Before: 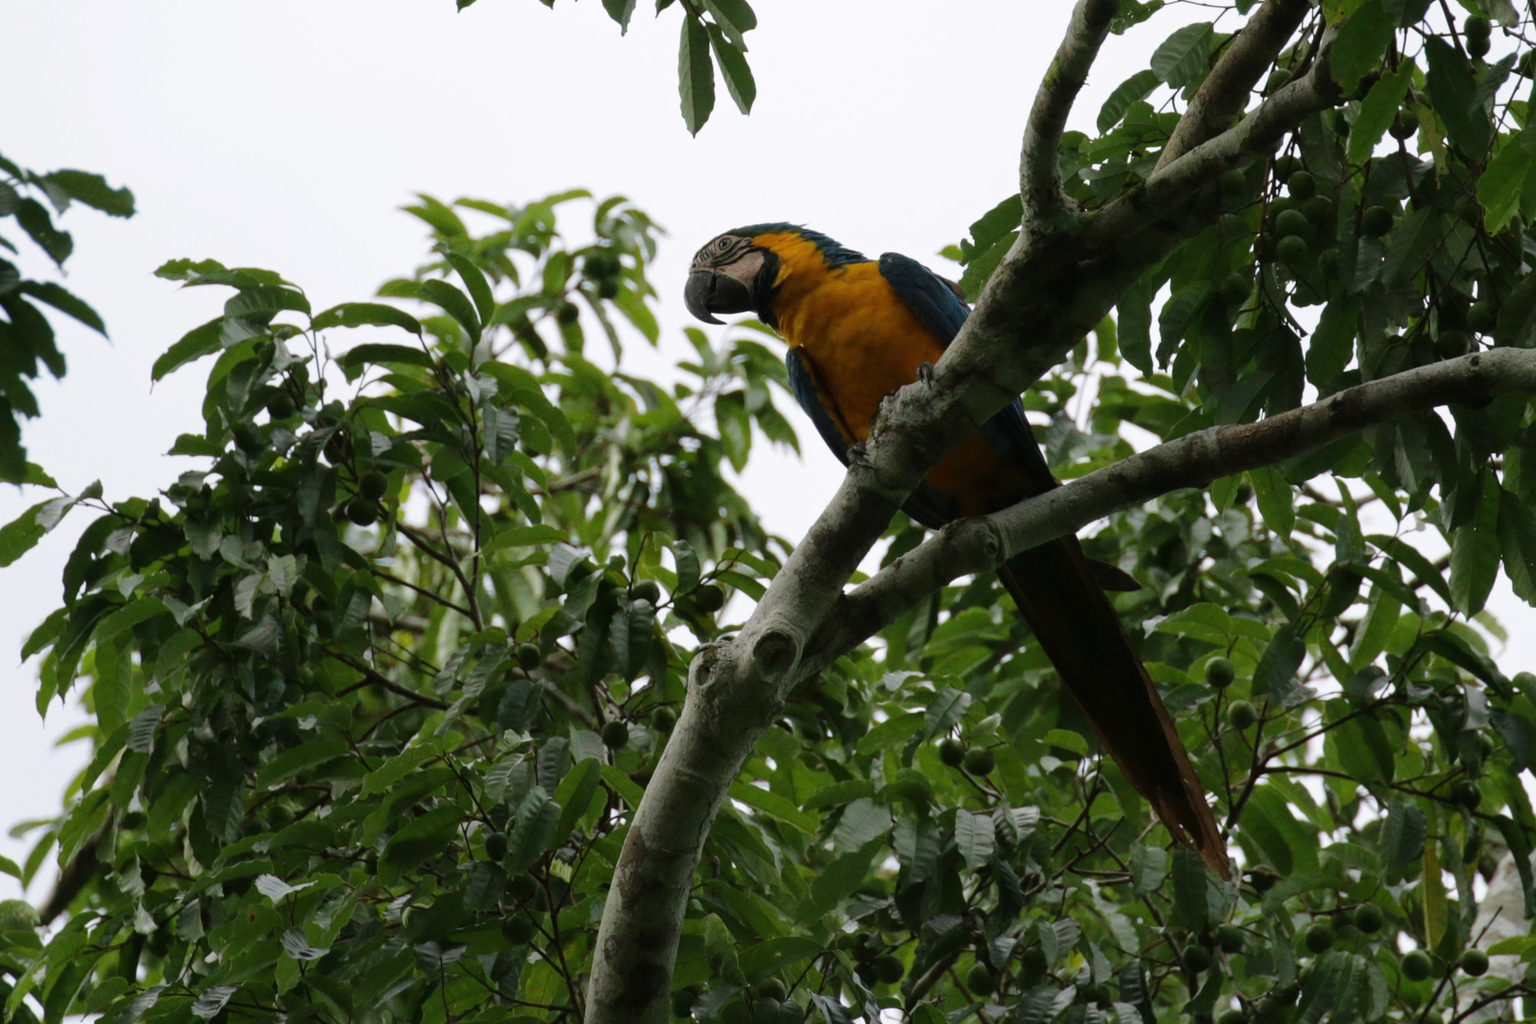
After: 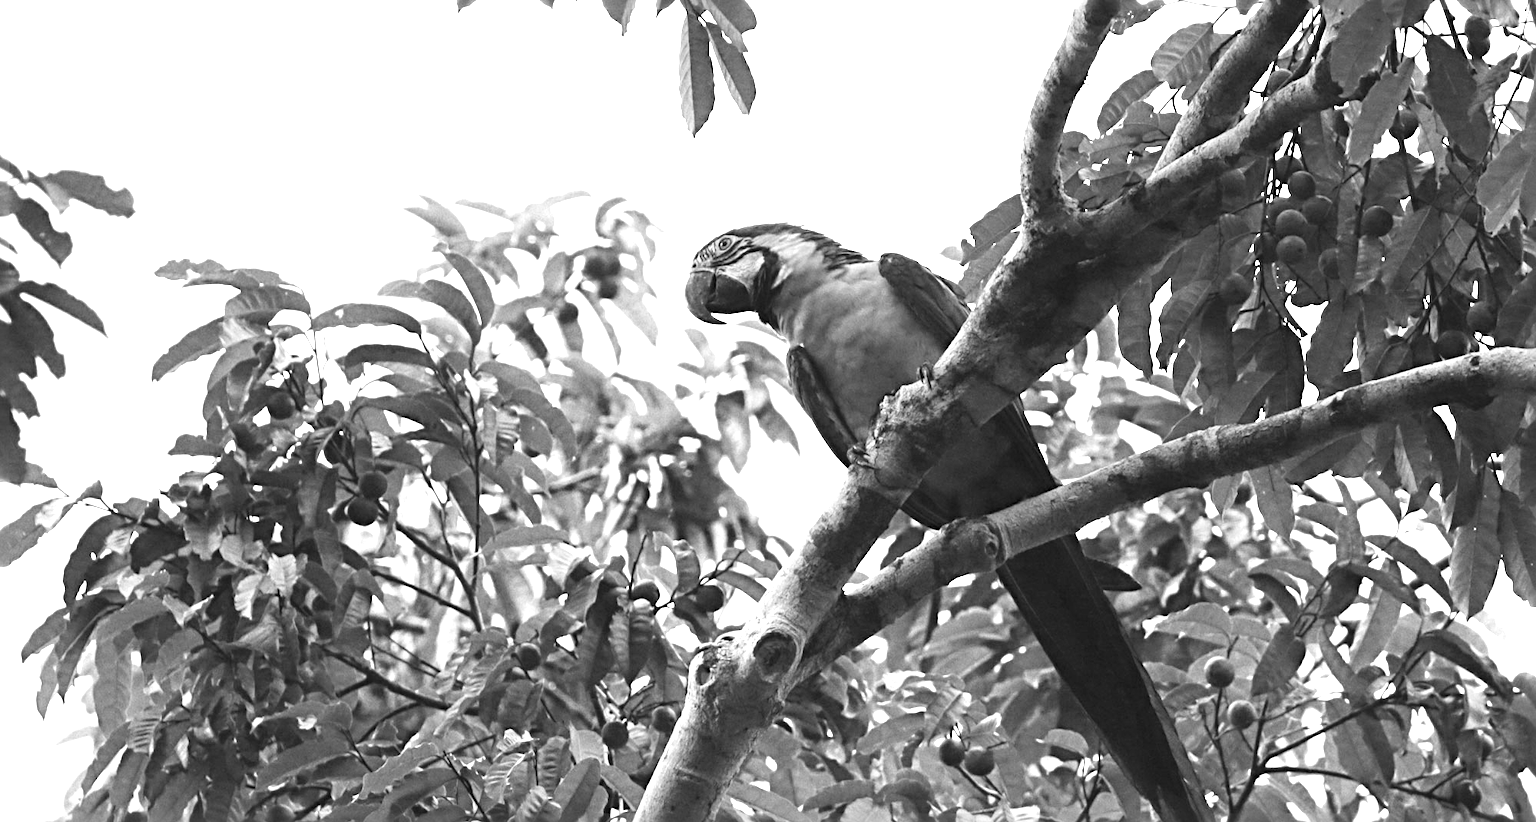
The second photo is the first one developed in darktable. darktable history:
sharpen: radius 4.883
monochrome: on, module defaults
exposure: exposure 2.04 EV, compensate highlight preservation false
crop: bottom 19.644%
color balance rgb: shadows lift › luminance 1%, shadows lift › chroma 0.2%, shadows lift › hue 20°, power › luminance 1%, power › chroma 0.4%, power › hue 34°, highlights gain › luminance 0.8%, highlights gain › chroma 0.4%, highlights gain › hue 44°, global offset › chroma 0.4%, global offset › hue 34°, white fulcrum 0.08 EV, linear chroma grading › shadows -7%, linear chroma grading › highlights -7%, linear chroma grading › global chroma -10%, linear chroma grading › mid-tones -8%, perceptual saturation grading › global saturation -28%, perceptual saturation grading › highlights -20%, perceptual saturation grading › mid-tones -24%, perceptual saturation grading › shadows -24%, perceptual brilliance grading › global brilliance -1%, perceptual brilliance grading › highlights -1%, perceptual brilliance grading › mid-tones -1%, perceptual brilliance grading › shadows -1%, global vibrance -17%, contrast -6%
